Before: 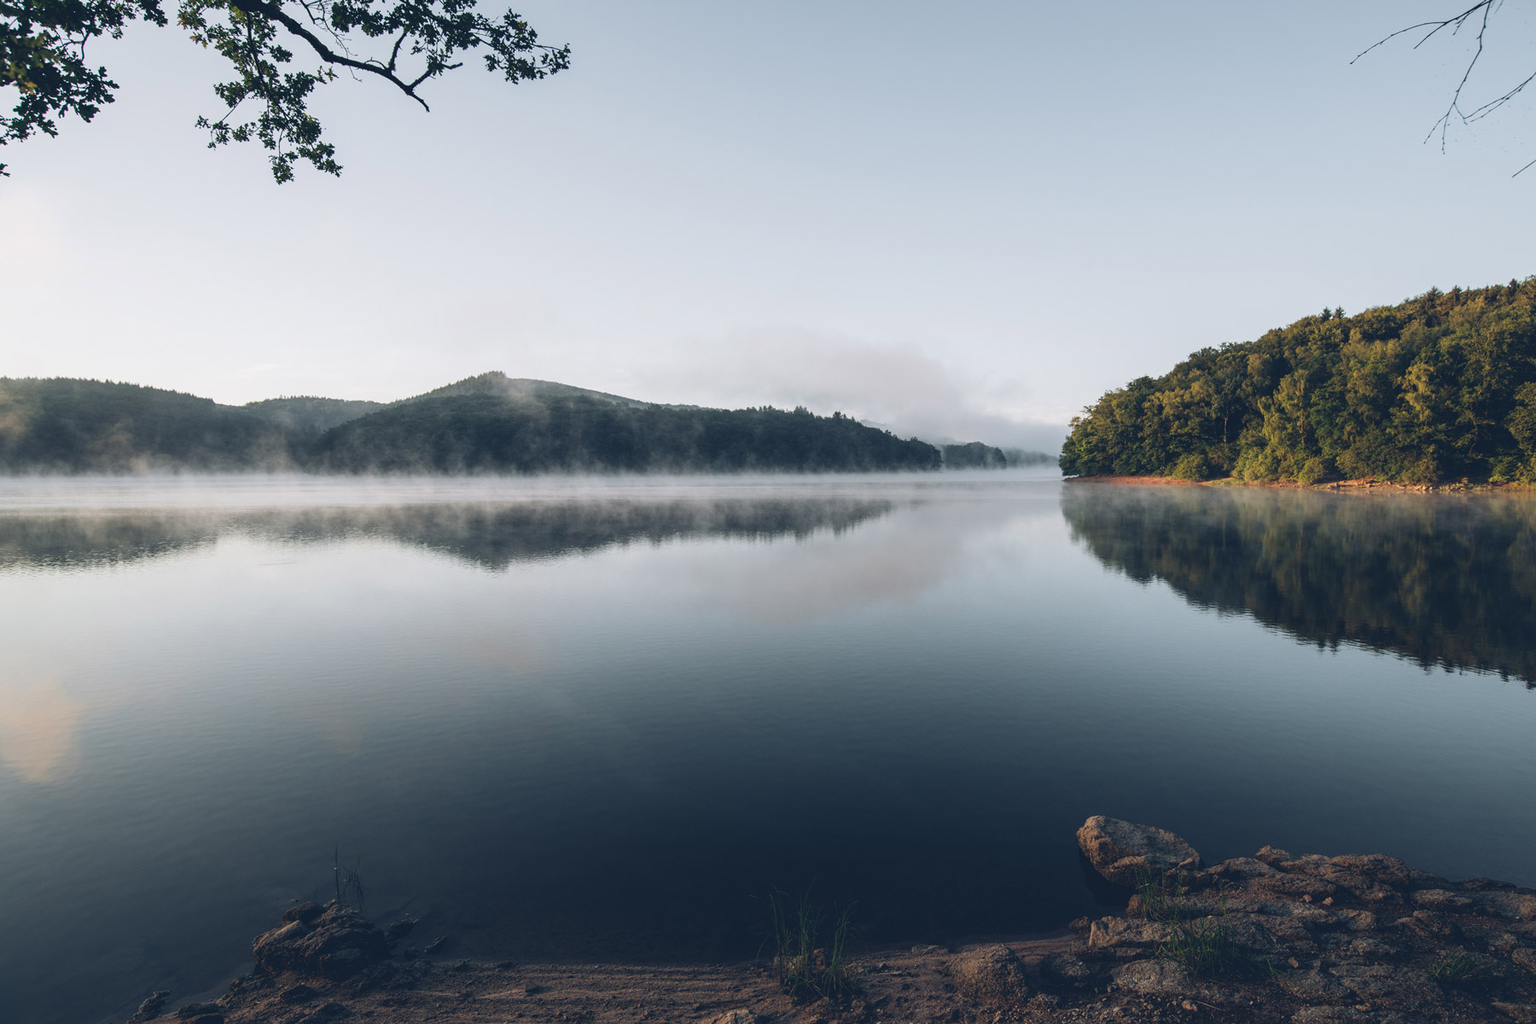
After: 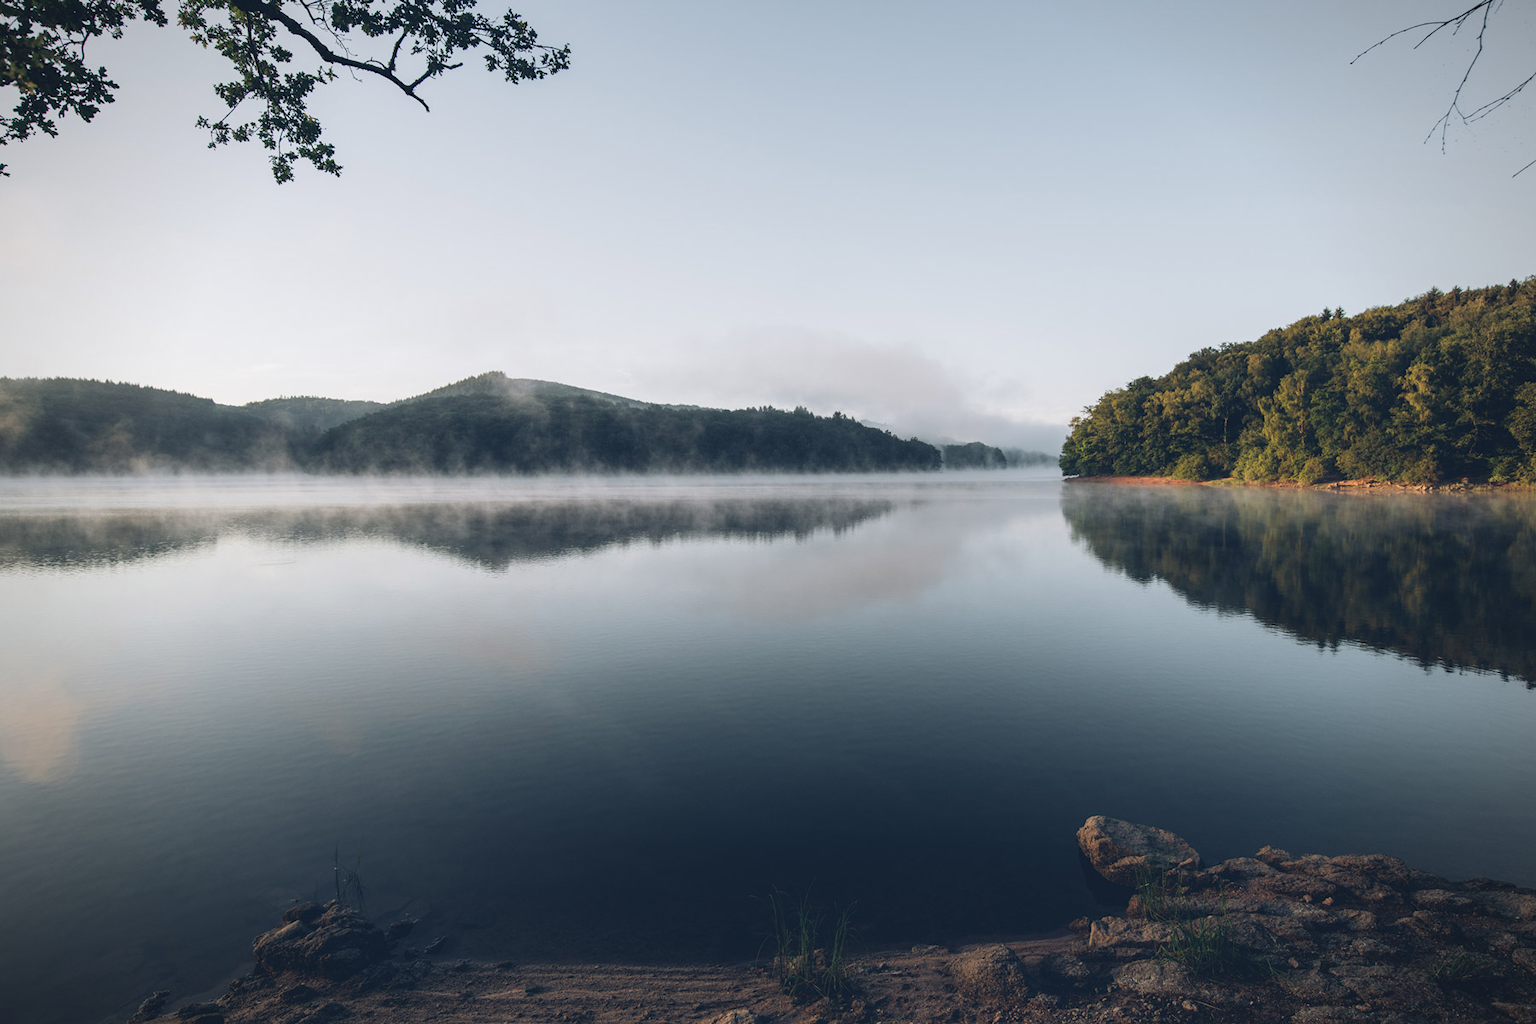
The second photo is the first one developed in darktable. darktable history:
vignetting: brightness -0.402, saturation -0.306, width/height ratio 1.101
